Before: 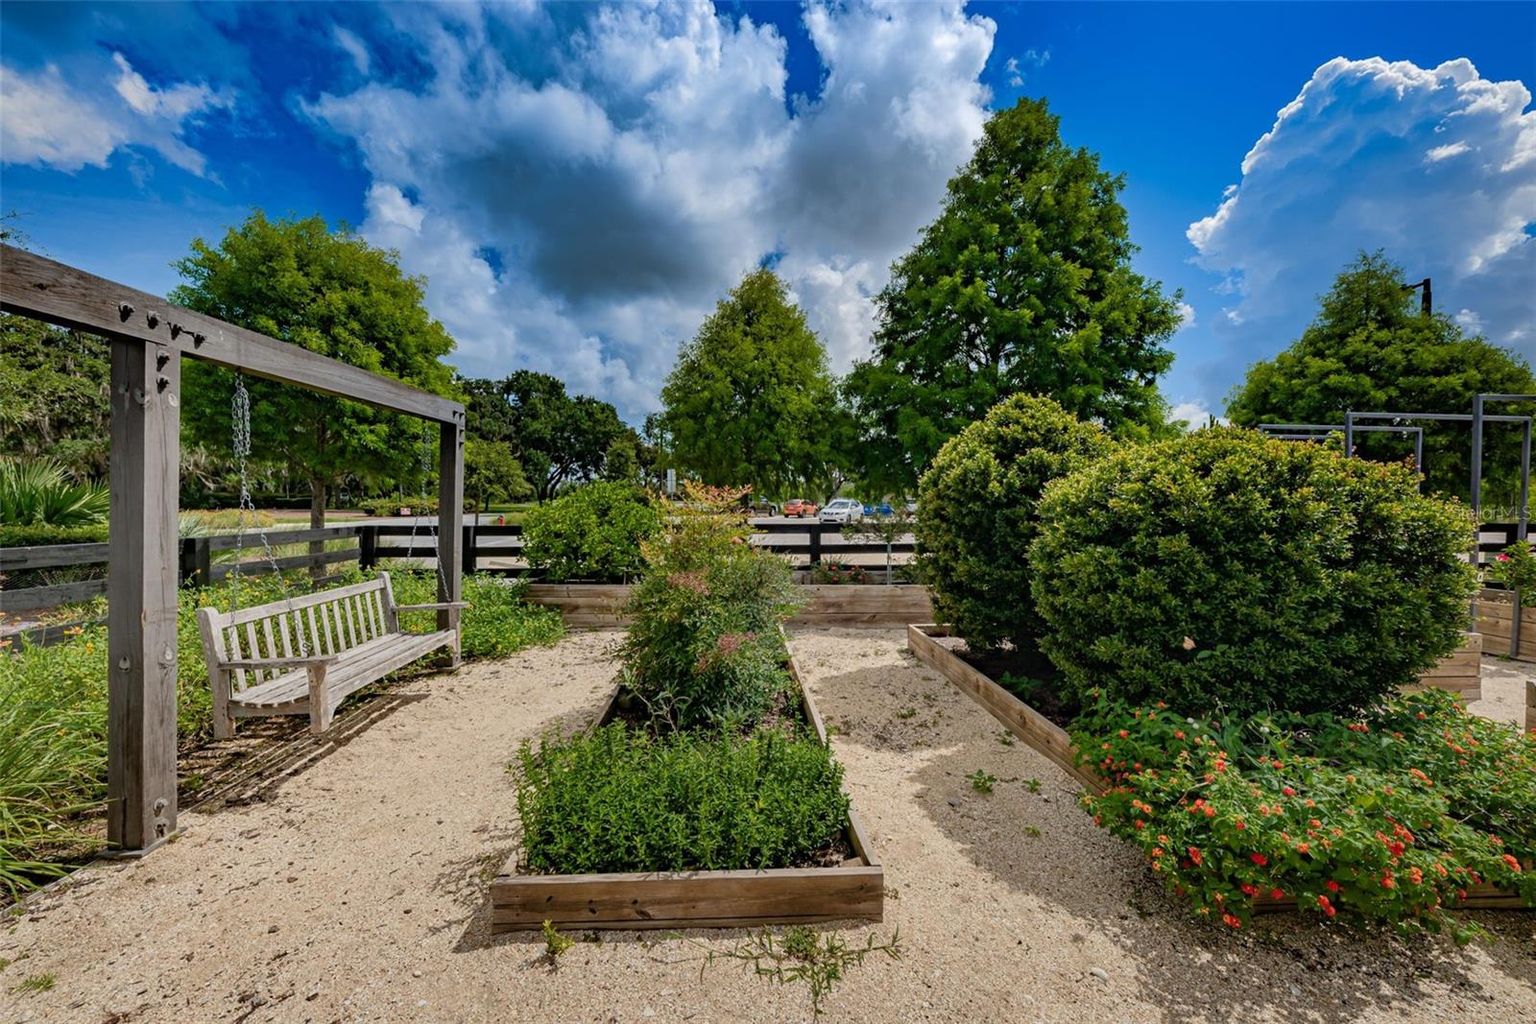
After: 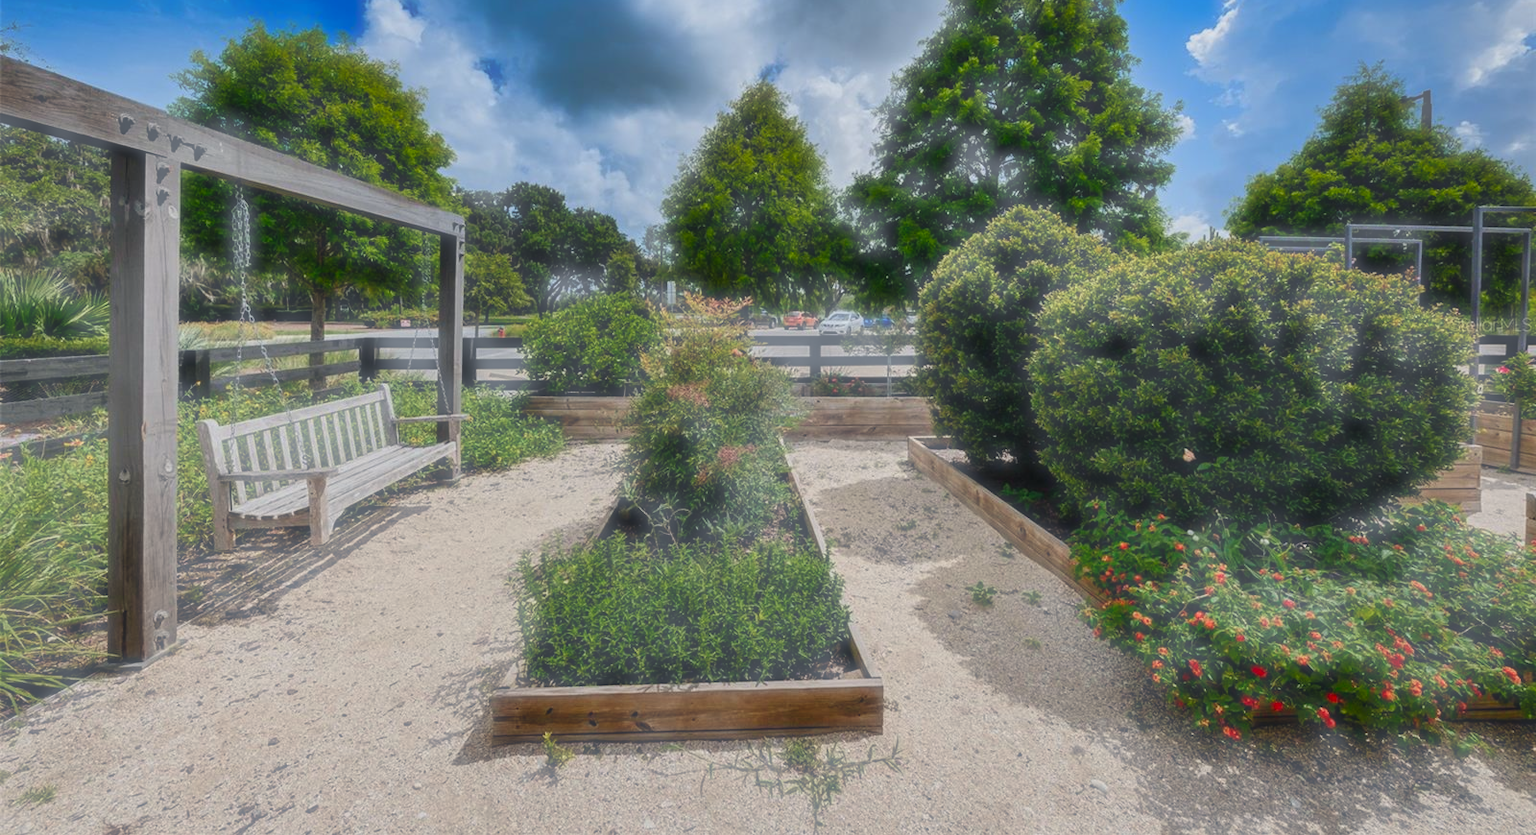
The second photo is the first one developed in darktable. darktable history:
crop and rotate: top 18.411%
color balance rgb: power › hue 61.18°, perceptual saturation grading › global saturation 25.834%, perceptual saturation grading › highlights -28.394%, perceptual saturation grading › shadows 32.982%, global vibrance 20%
haze removal: strength -0.888, distance 0.225
